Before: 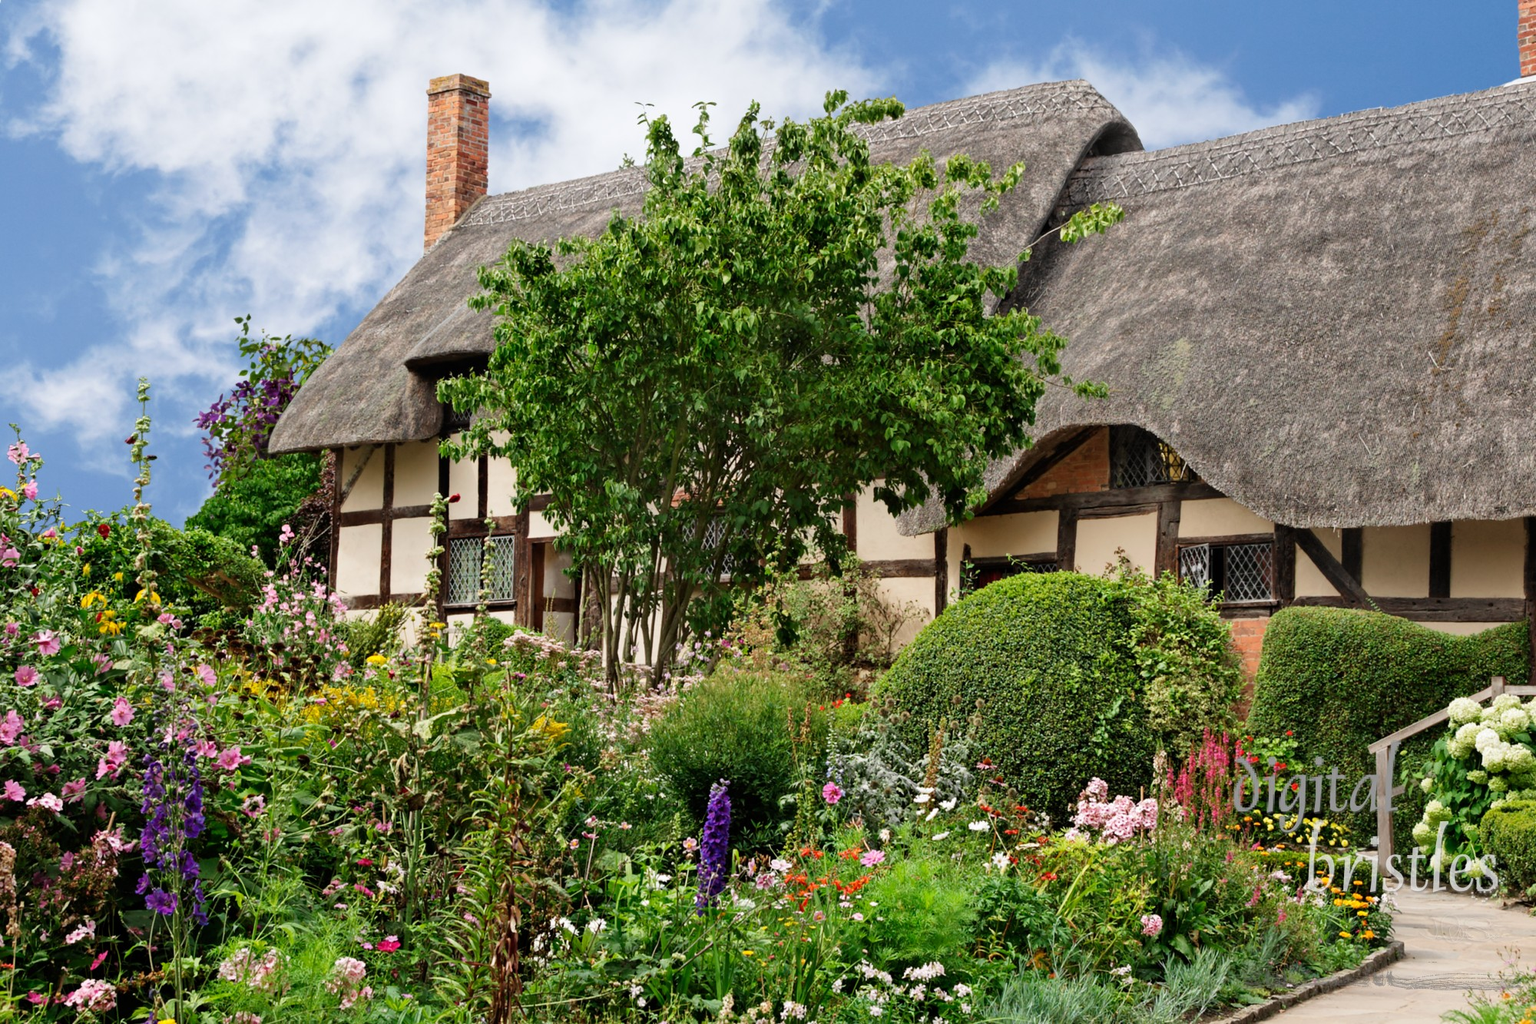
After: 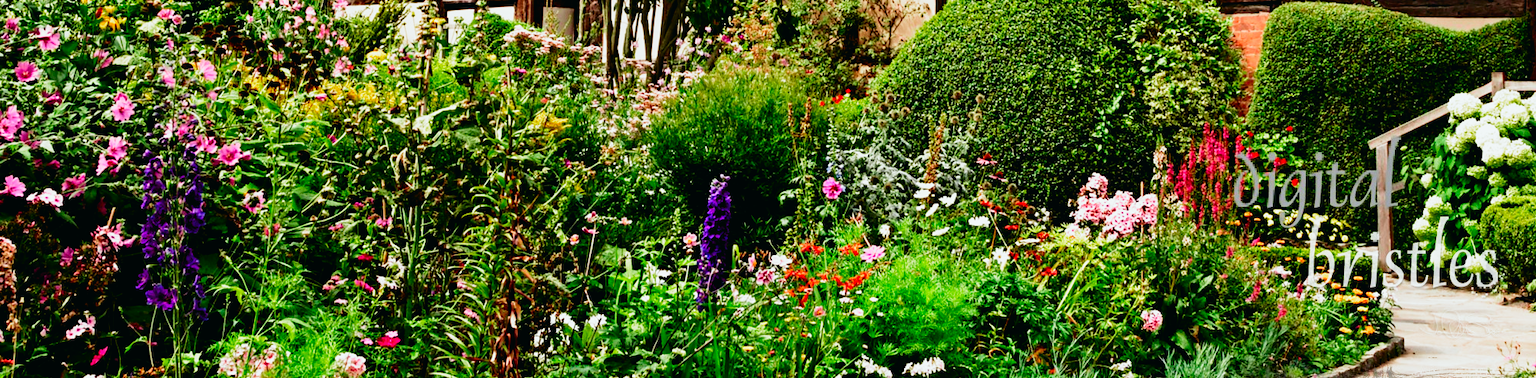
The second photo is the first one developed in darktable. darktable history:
tone curve: curves: ch0 [(0, 0.011) (0.139, 0.106) (0.295, 0.271) (0.499, 0.523) (0.739, 0.782) (0.857, 0.879) (1, 0.967)]; ch1 [(0, 0) (0.291, 0.229) (0.394, 0.365) (0.469, 0.456) (0.507, 0.504) (0.527, 0.546) (0.571, 0.614) (0.725, 0.779) (1, 1)]; ch2 [(0, 0) (0.125, 0.089) (0.35, 0.317) (0.437, 0.42) (0.502, 0.499) (0.537, 0.551) (0.613, 0.636) (1, 1)], color space Lab, independent channels, preserve colors none
filmic rgb: black relative exposure -6.47 EV, white relative exposure 2.43 EV, threshold 3.01 EV, target white luminance 99.906%, hardness 5.3, latitude 0.924%, contrast 1.43, highlights saturation mix 1.91%, add noise in highlights 0.002, preserve chrominance no, color science v4 (2020), enable highlight reconstruction true
haze removal: compatibility mode true, adaptive false
crop and rotate: top 59.079%, bottom 3.924%
